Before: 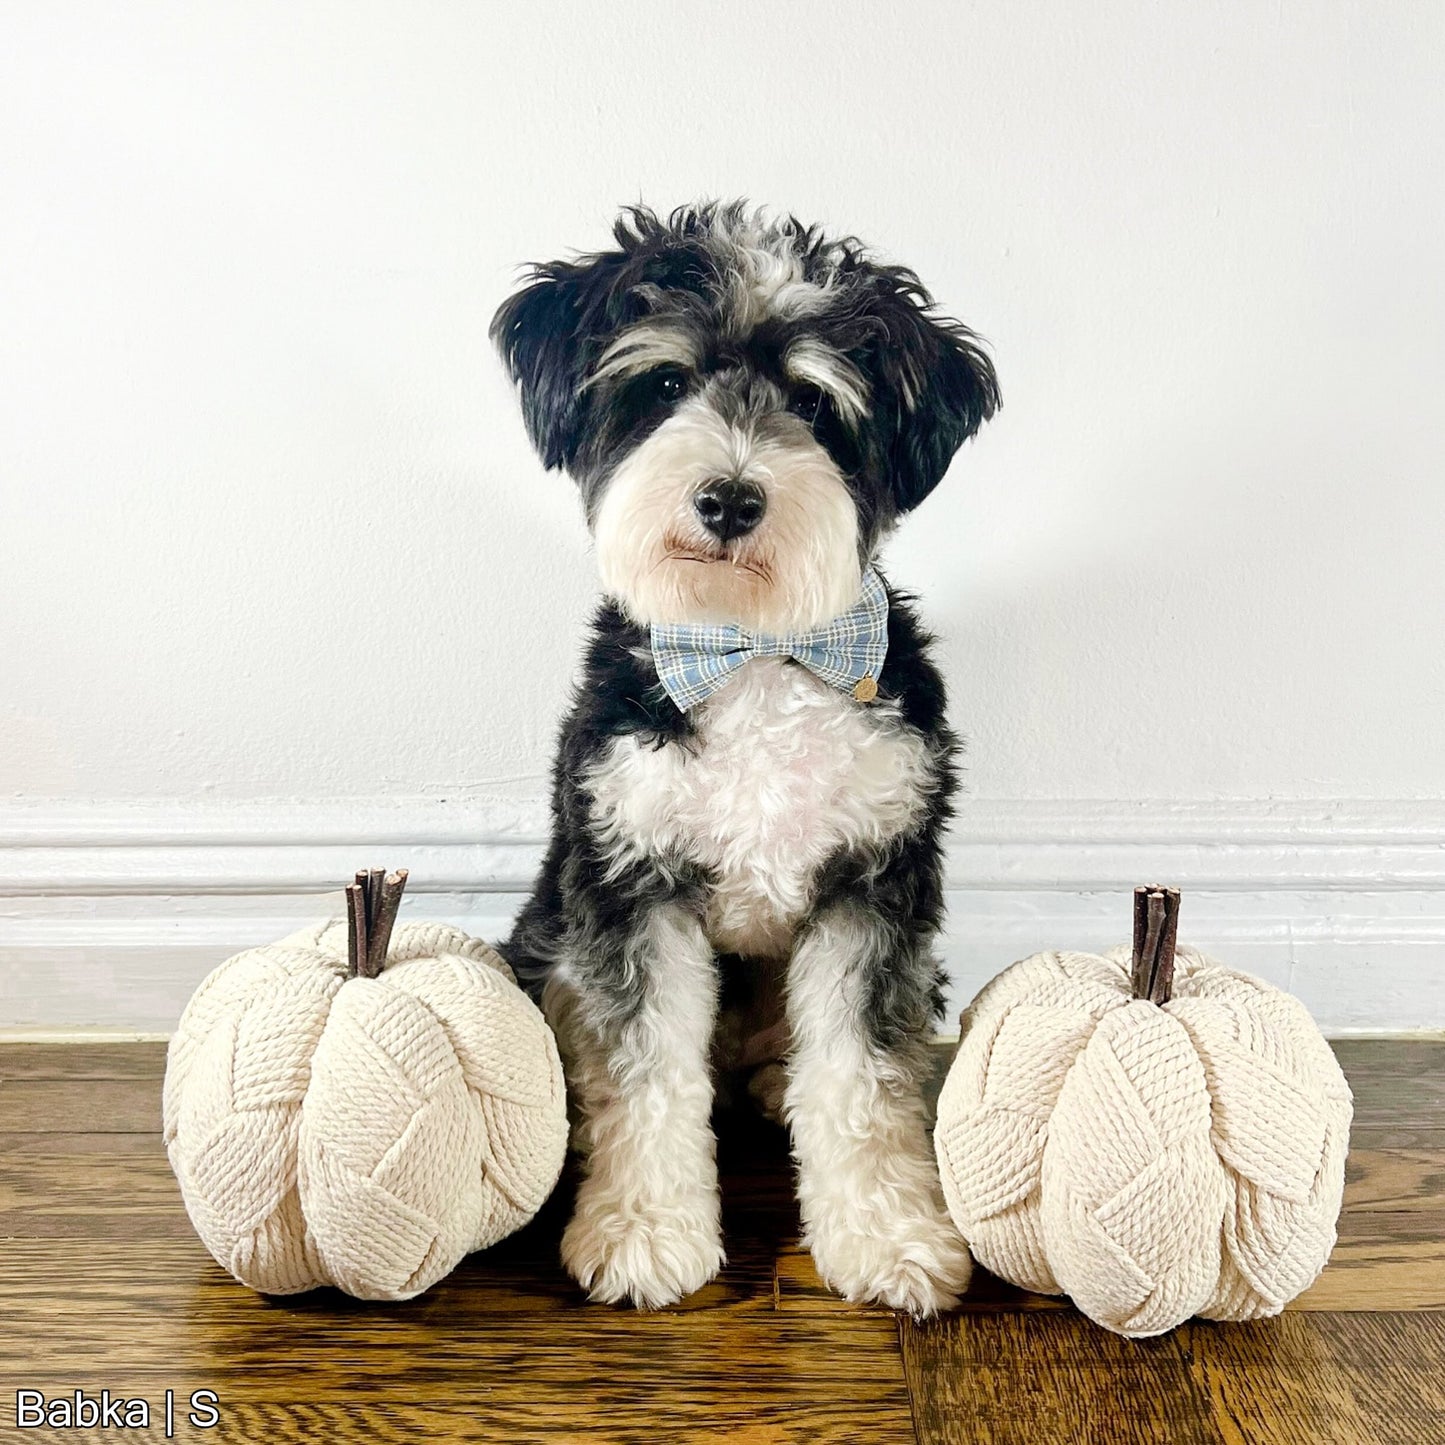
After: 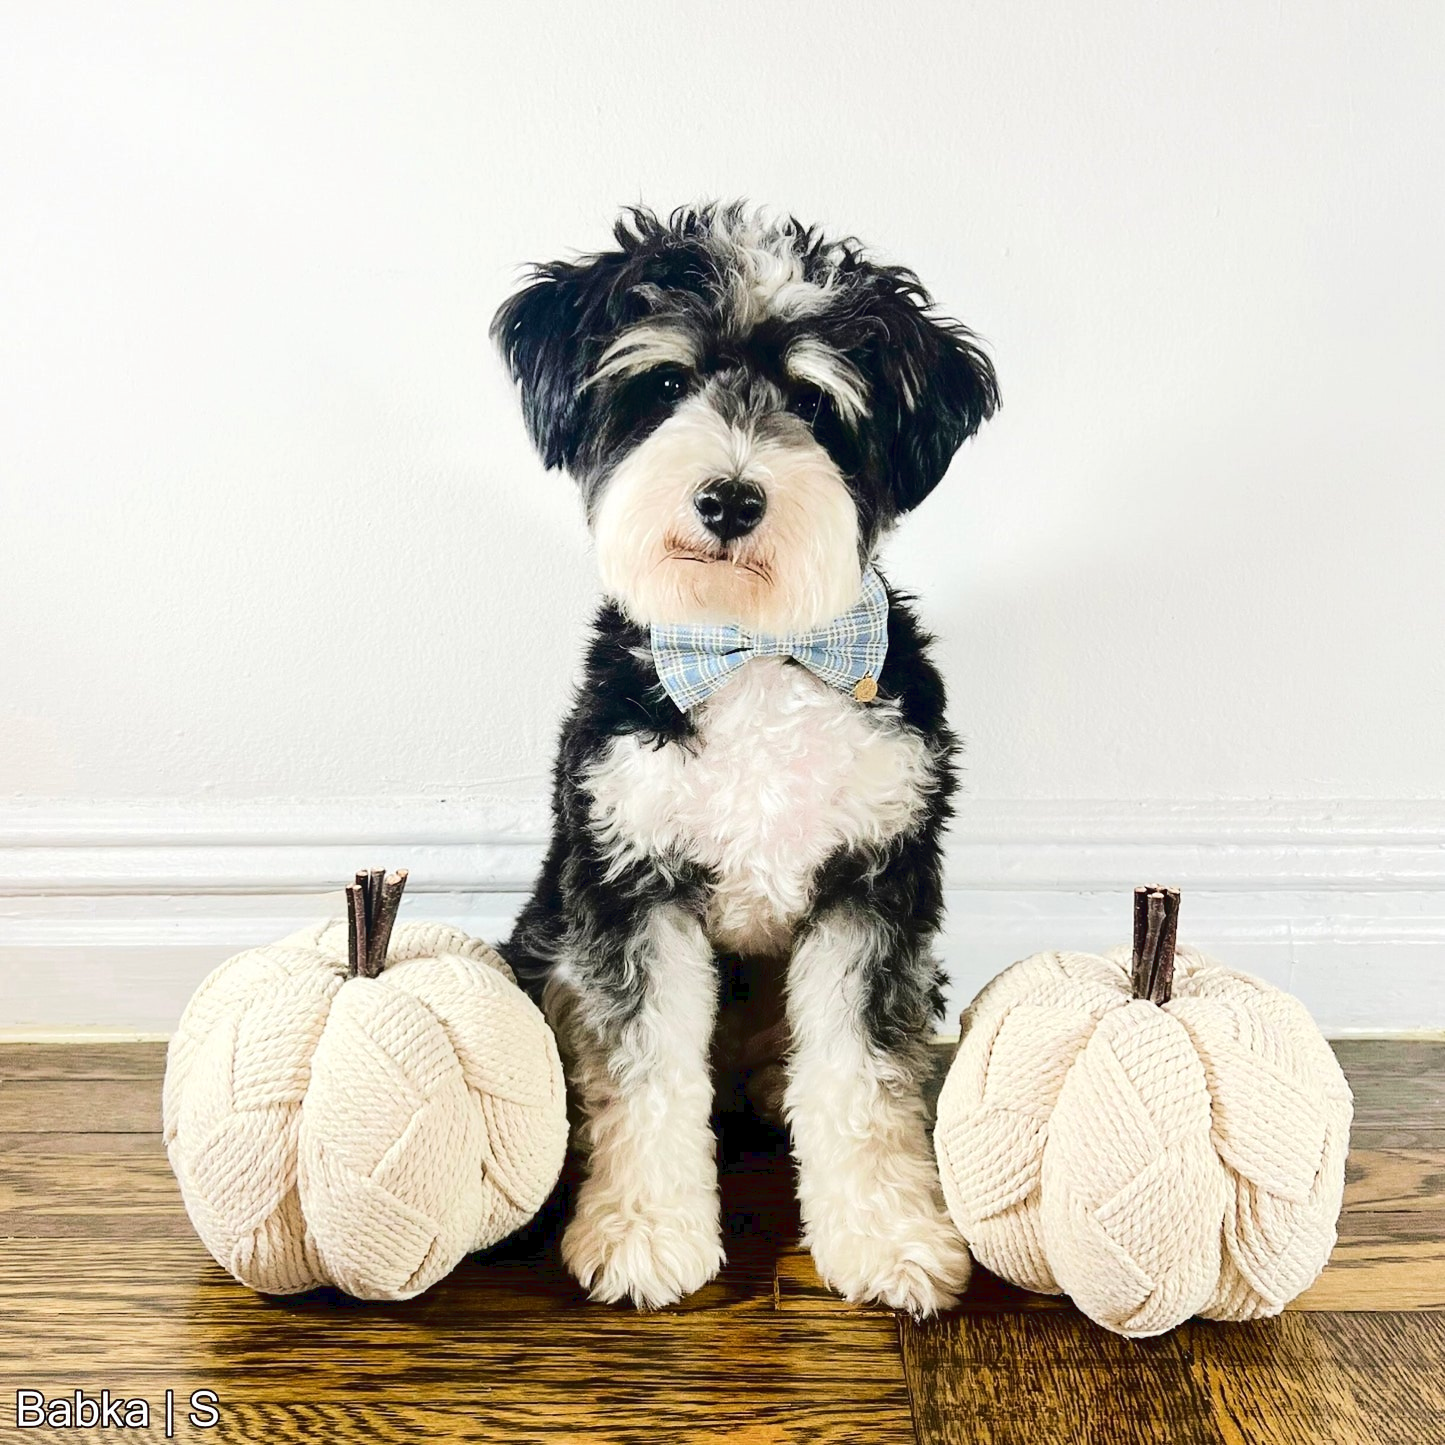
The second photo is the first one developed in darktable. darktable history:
tone curve: curves: ch0 [(0, 0) (0.003, 0.042) (0.011, 0.043) (0.025, 0.047) (0.044, 0.059) (0.069, 0.07) (0.1, 0.085) (0.136, 0.107) (0.177, 0.139) (0.224, 0.185) (0.277, 0.258) (0.335, 0.34) (0.399, 0.434) (0.468, 0.526) (0.543, 0.623) (0.623, 0.709) (0.709, 0.794) (0.801, 0.866) (0.898, 0.919) (1, 1)]
